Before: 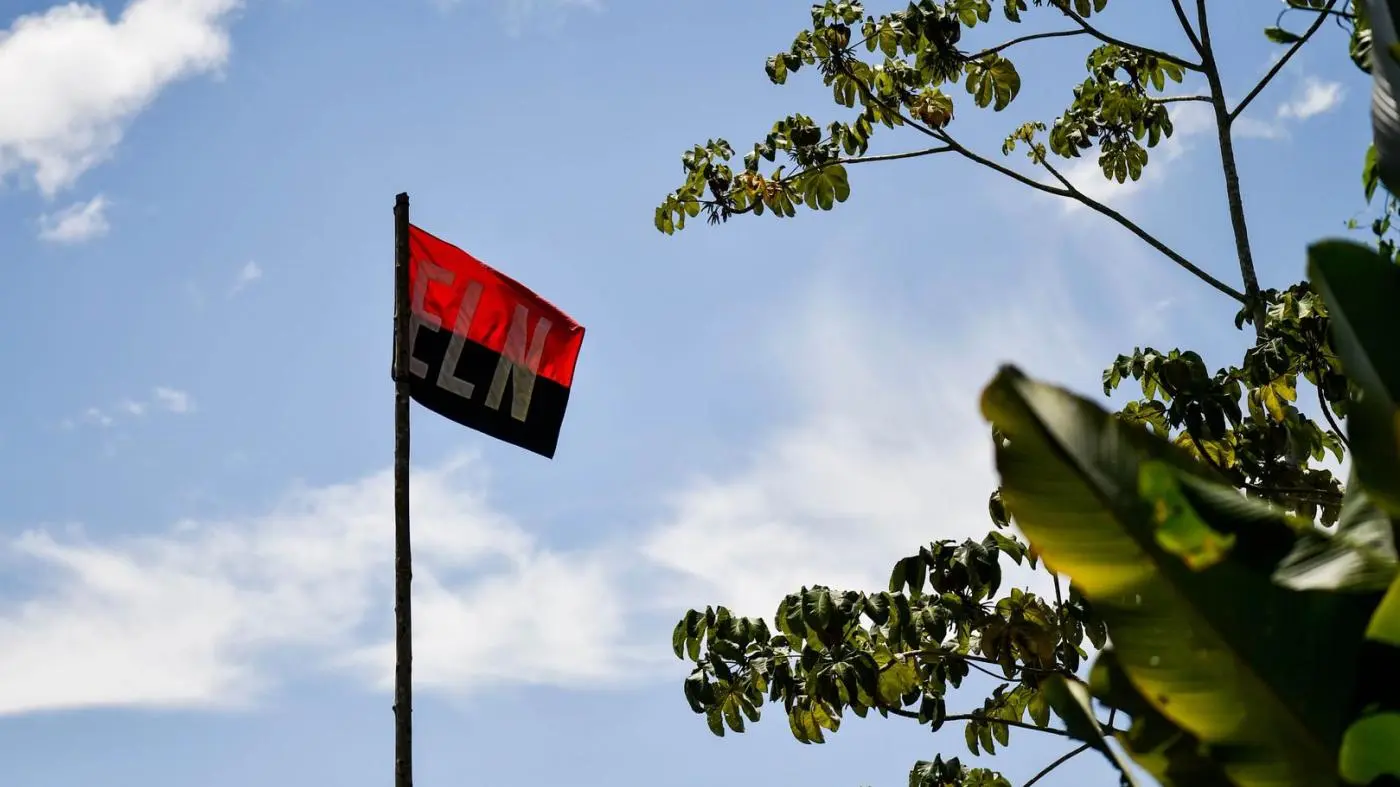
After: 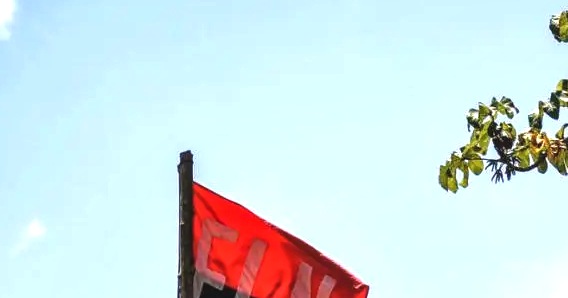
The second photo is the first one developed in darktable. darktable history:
crop: left 15.452%, top 5.459%, right 43.956%, bottom 56.62%
local contrast: on, module defaults
exposure: black level correction -0.002, exposure 1.115 EV, compensate highlight preservation false
